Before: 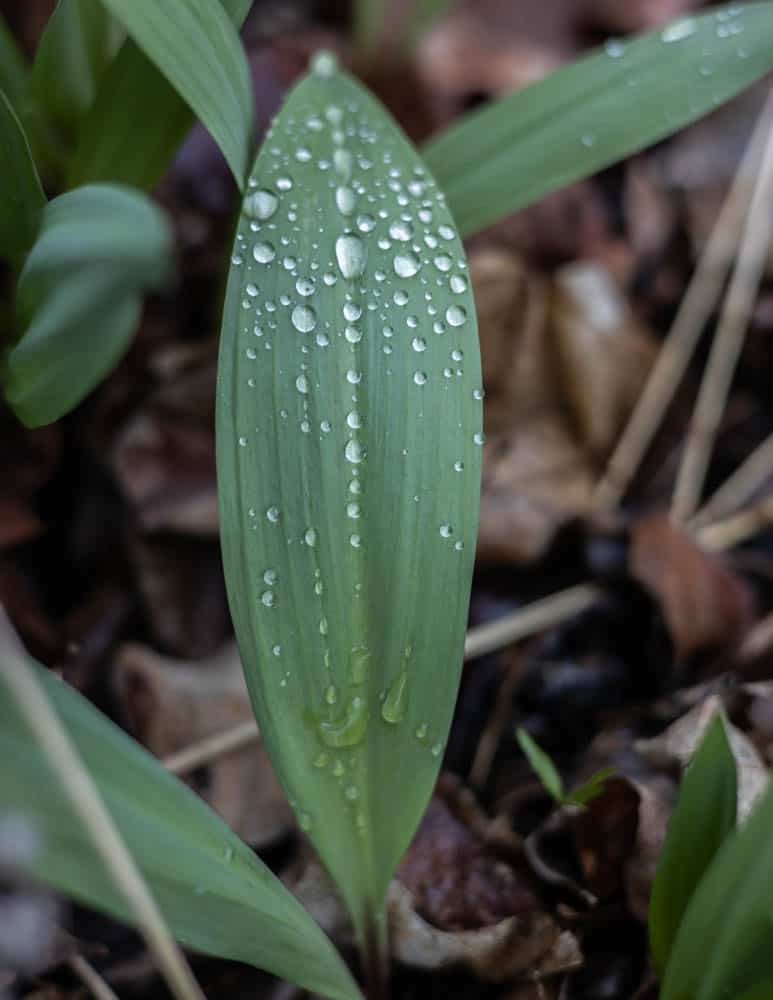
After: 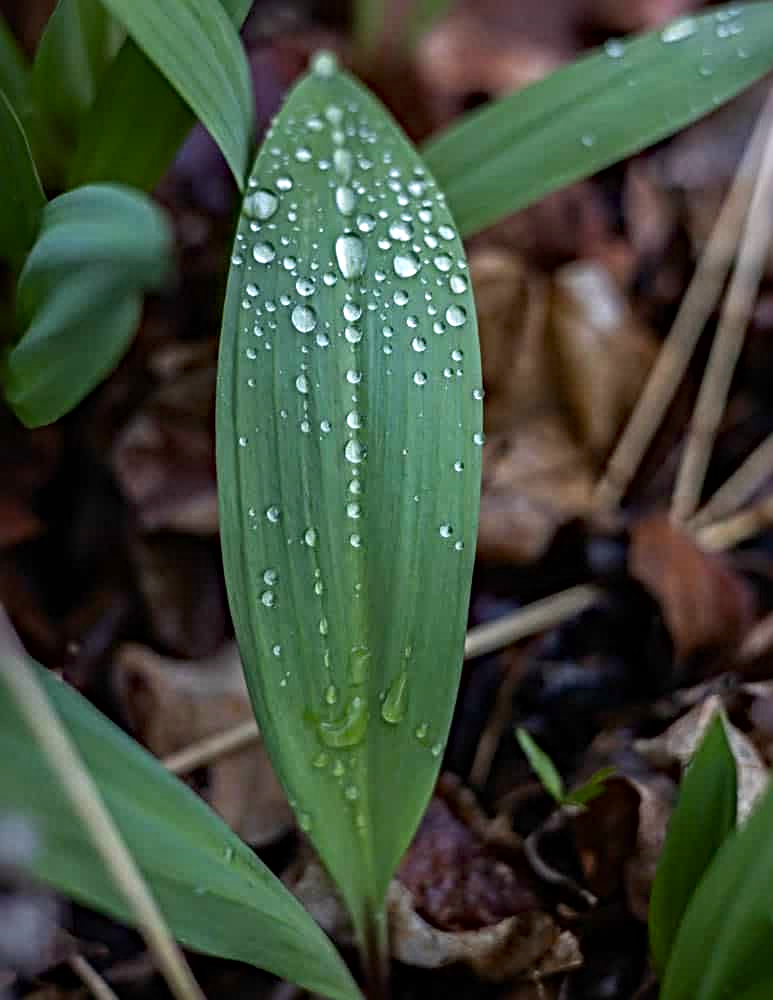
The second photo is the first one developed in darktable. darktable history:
contrast brightness saturation: contrast 0.075, saturation 0.2
sharpen: radius 4.848
haze removal: compatibility mode true, adaptive false
